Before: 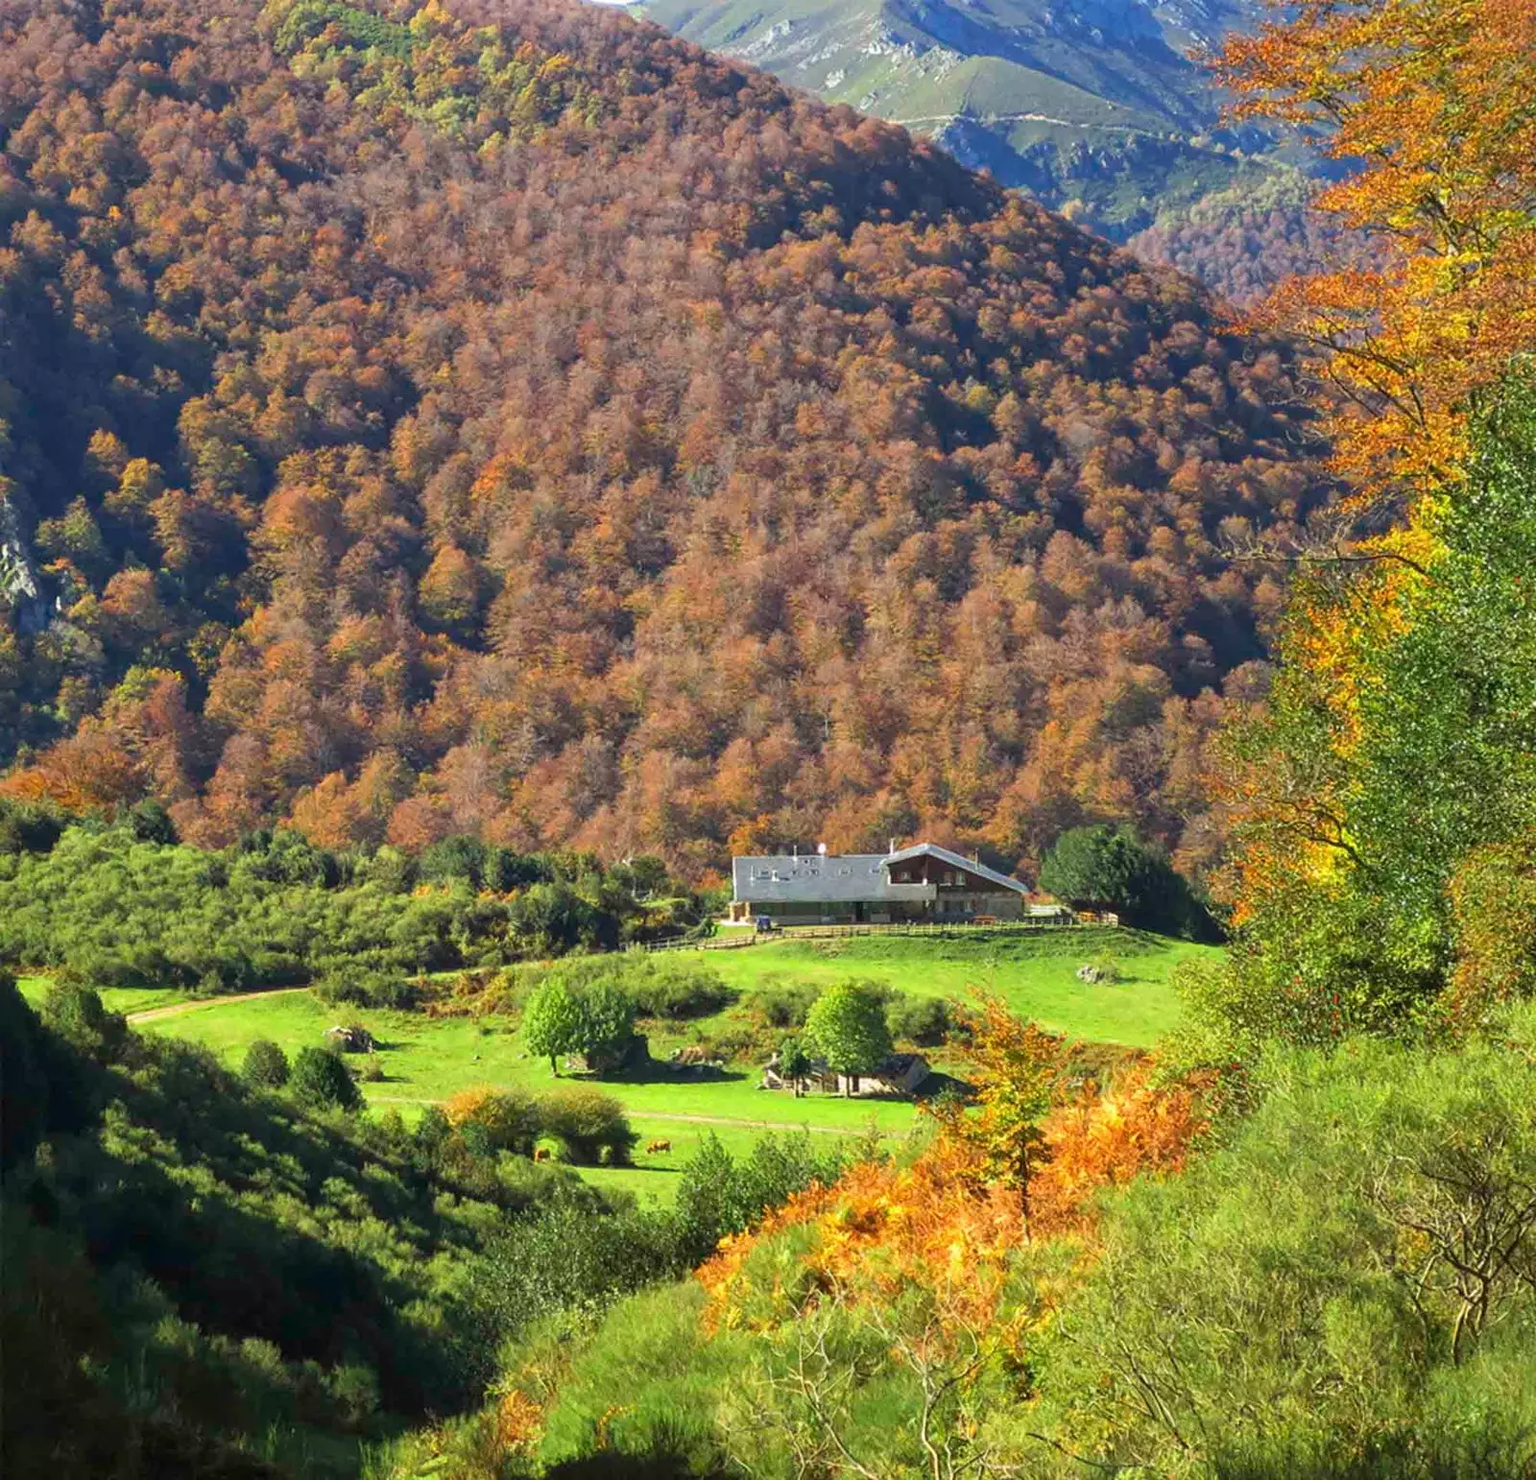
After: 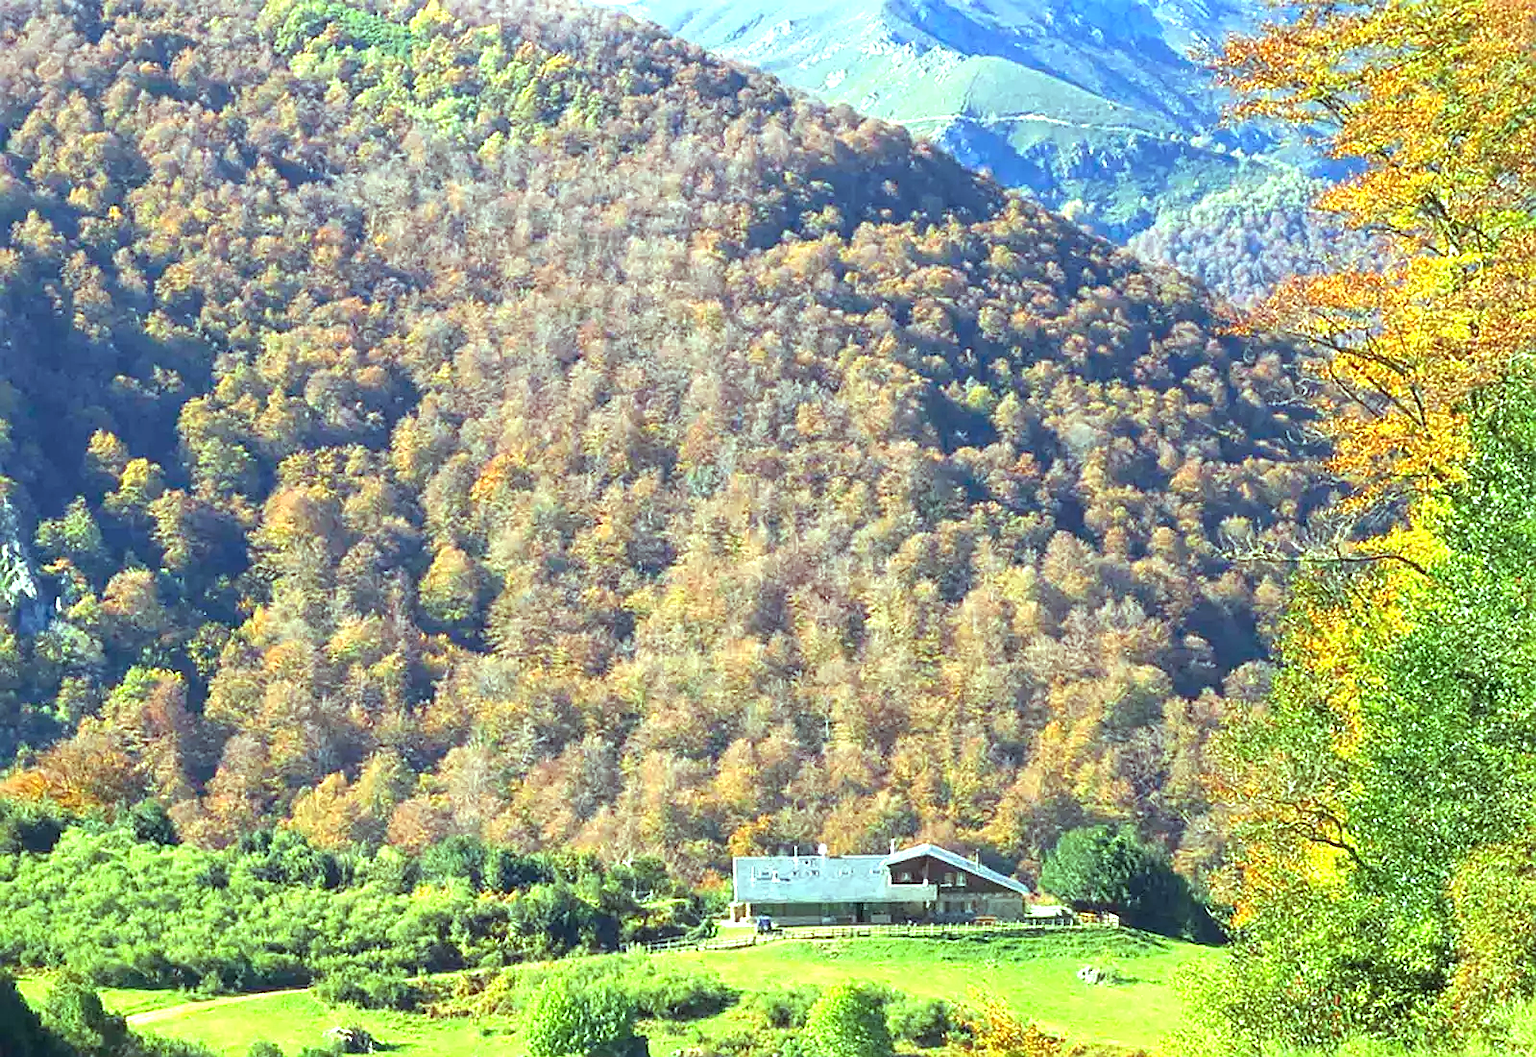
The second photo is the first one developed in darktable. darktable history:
crop: bottom 28.576%
color balance: mode lift, gamma, gain (sRGB), lift [0.997, 0.979, 1.021, 1.011], gamma [1, 1.084, 0.916, 0.998], gain [1, 0.87, 1.13, 1.101], contrast 4.55%, contrast fulcrum 38.24%, output saturation 104.09%
sharpen: on, module defaults
exposure: black level correction 0, exposure 1.1 EV, compensate exposure bias true, compensate highlight preservation false
